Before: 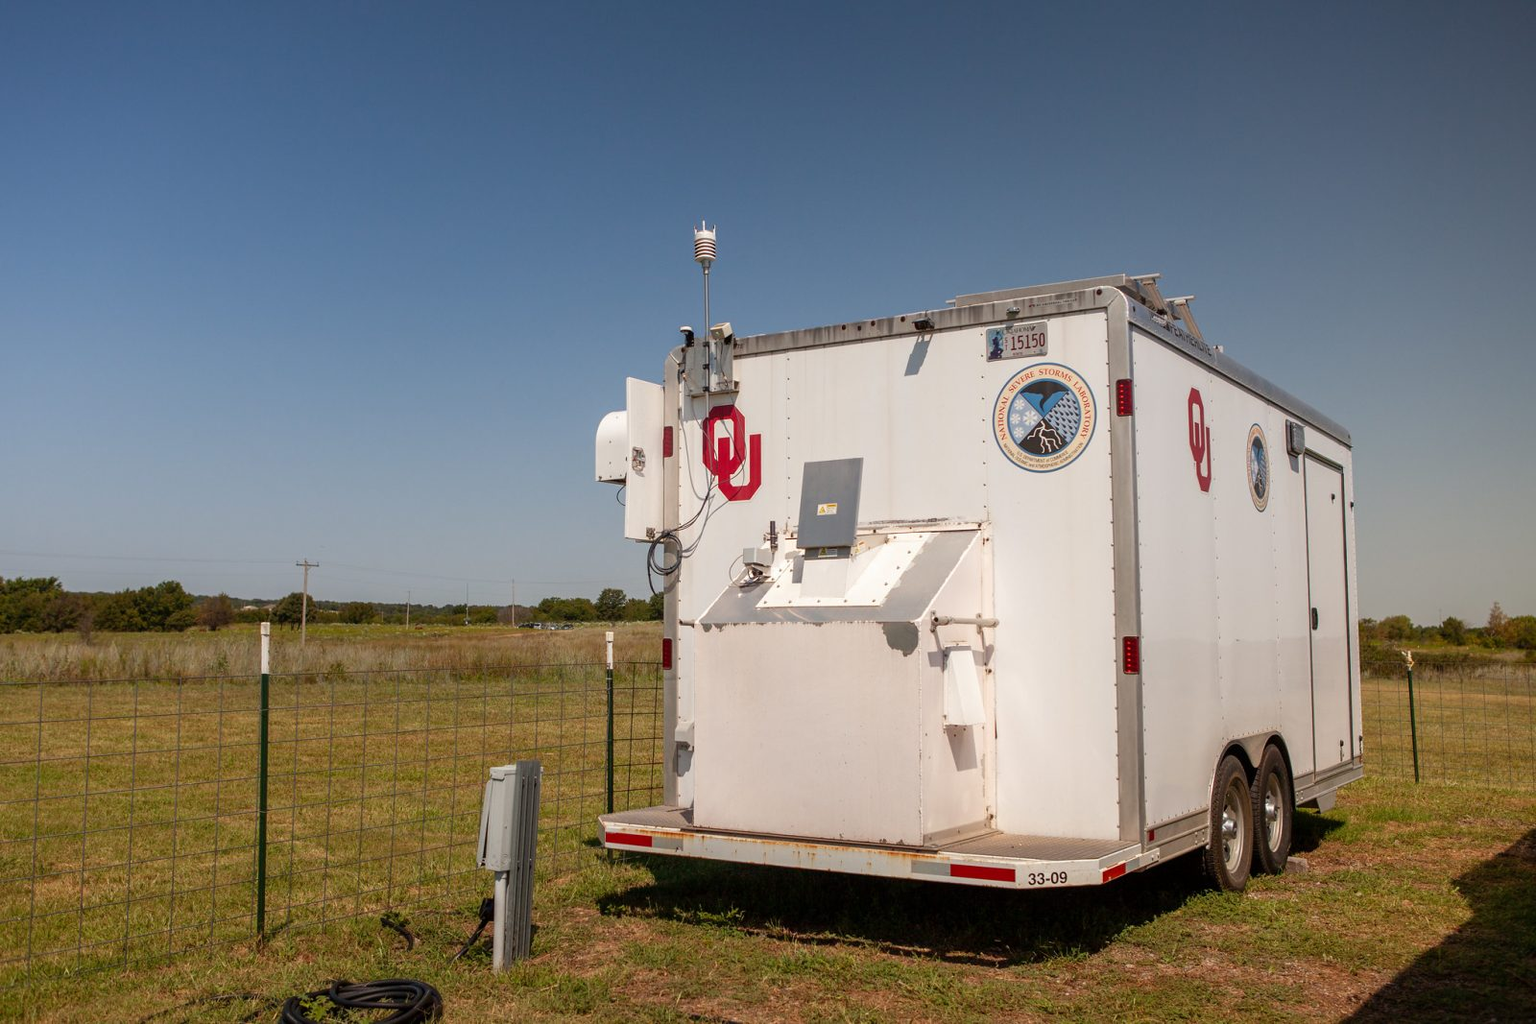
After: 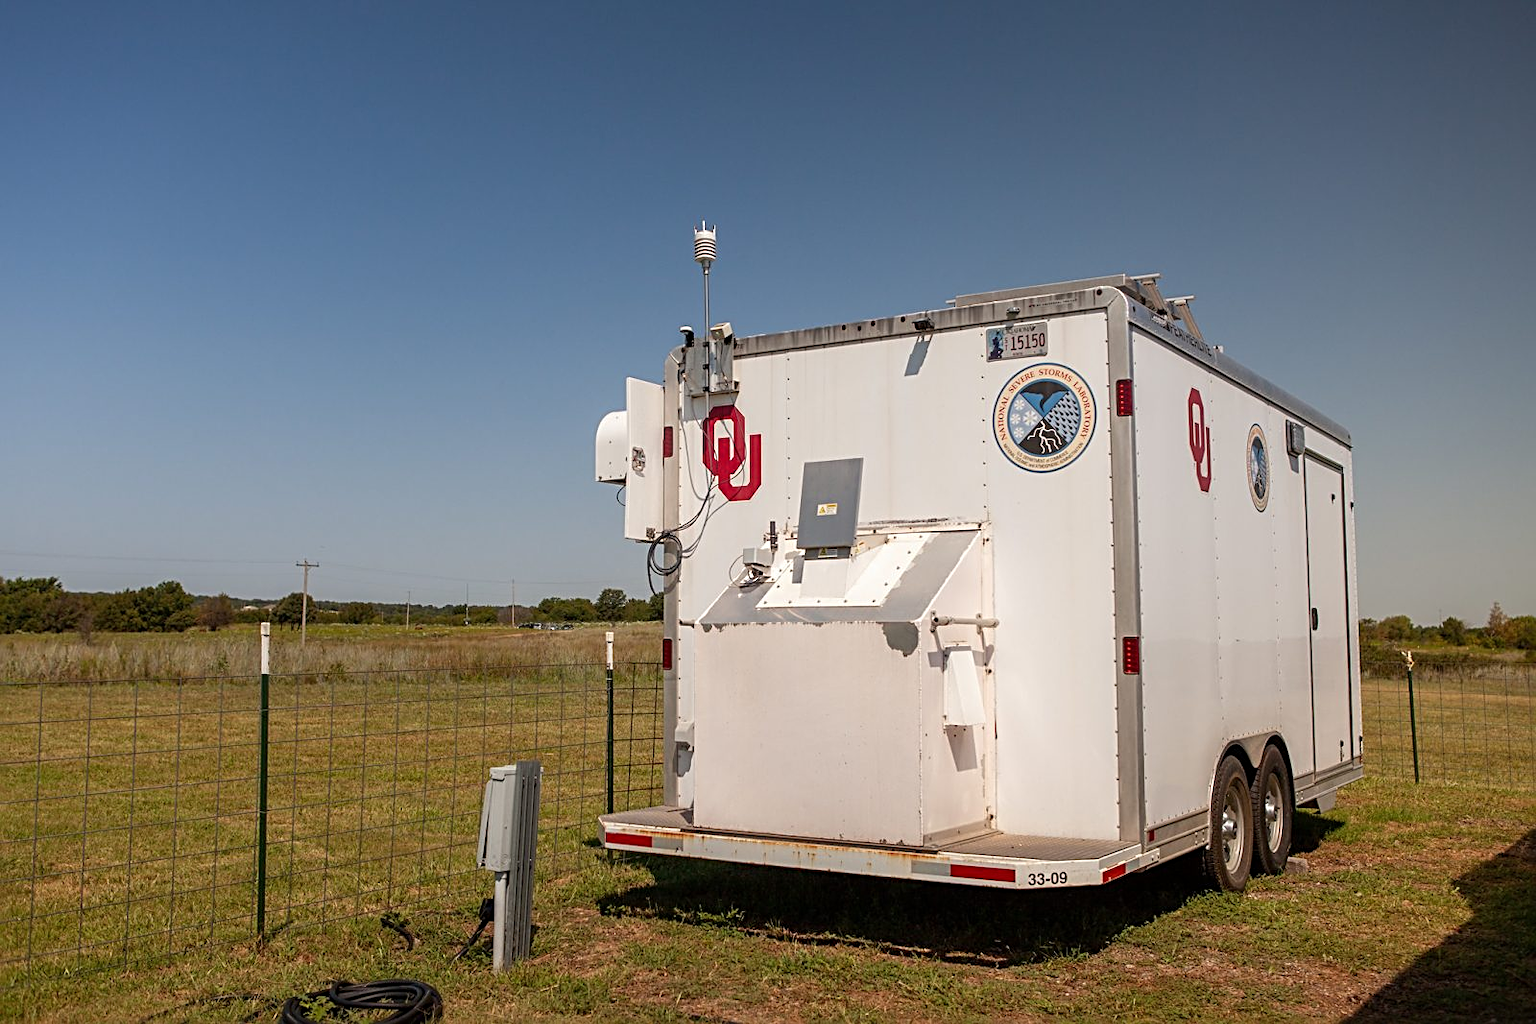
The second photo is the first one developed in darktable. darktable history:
sharpen: radius 2.791
